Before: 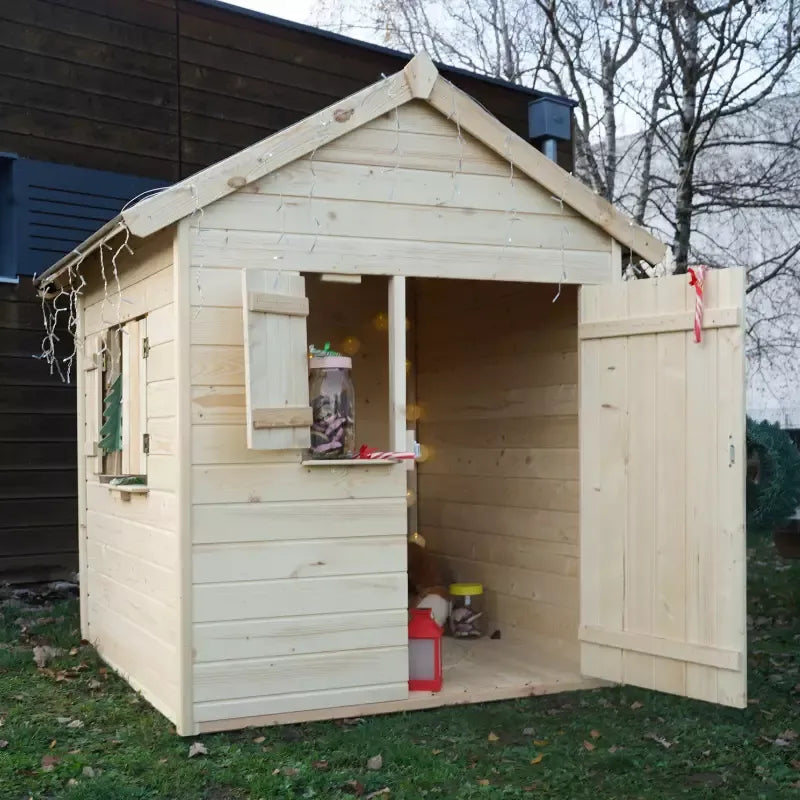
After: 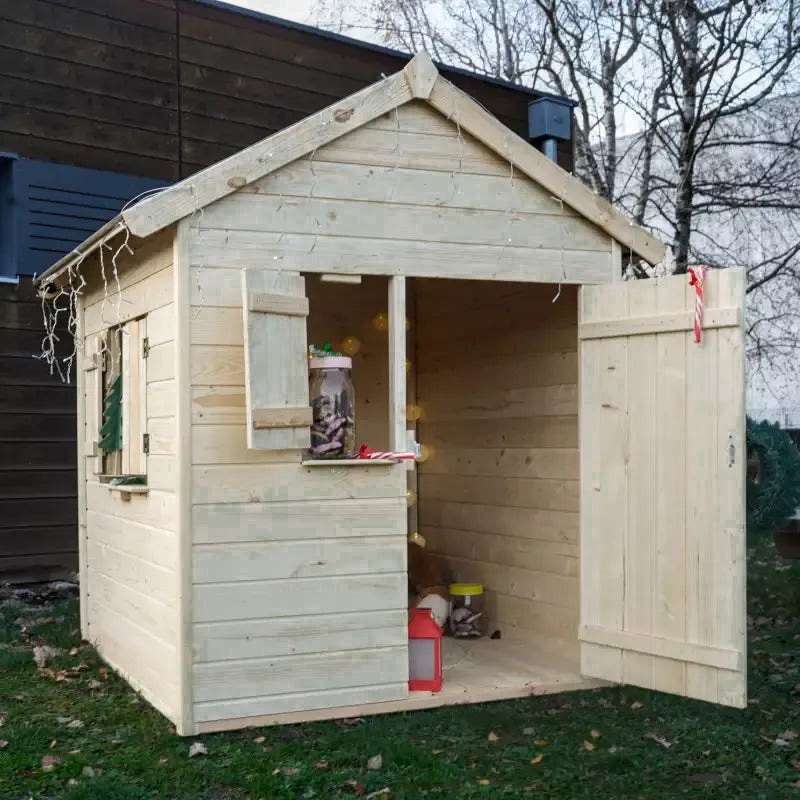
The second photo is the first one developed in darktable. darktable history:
color zones: curves: ch0 [(0.25, 0.5) (0.347, 0.092) (0.75, 0.5)]; ch1 [(0.25, 0.5) (0.33, 0.51) (0.75, 0.5)]
local contrast: detail 130%
